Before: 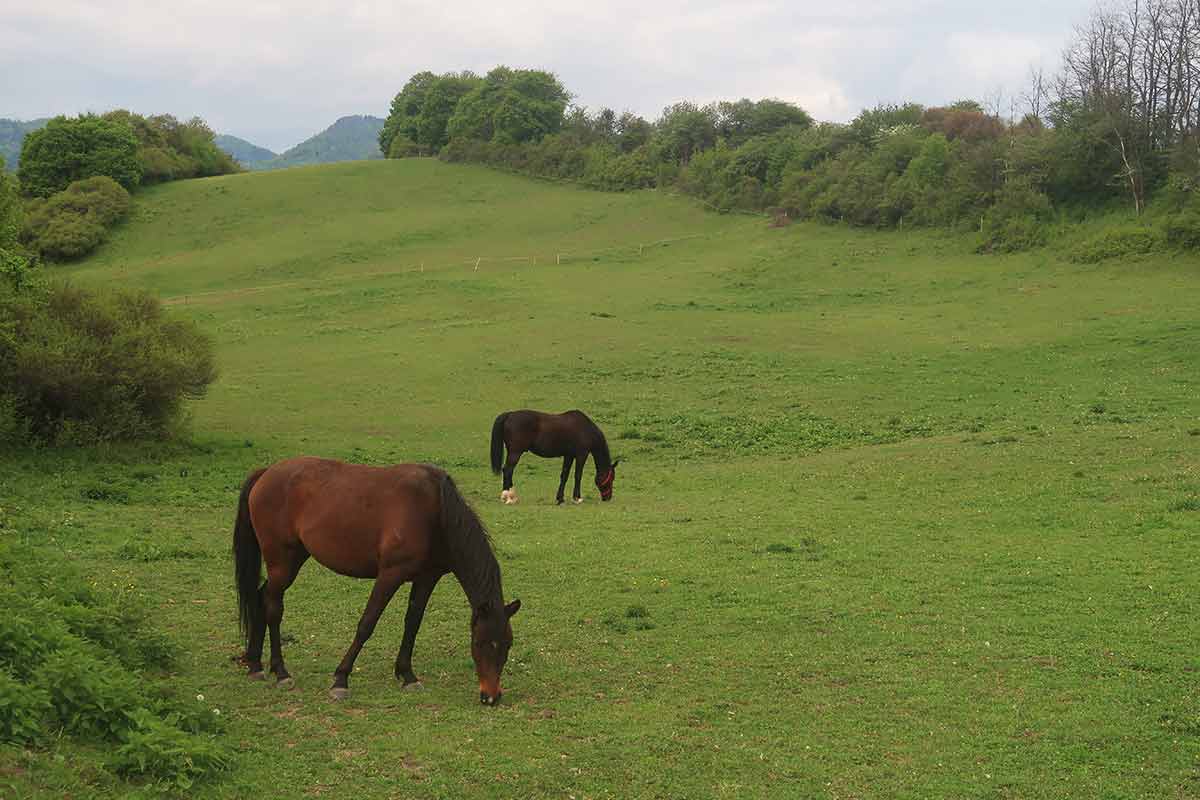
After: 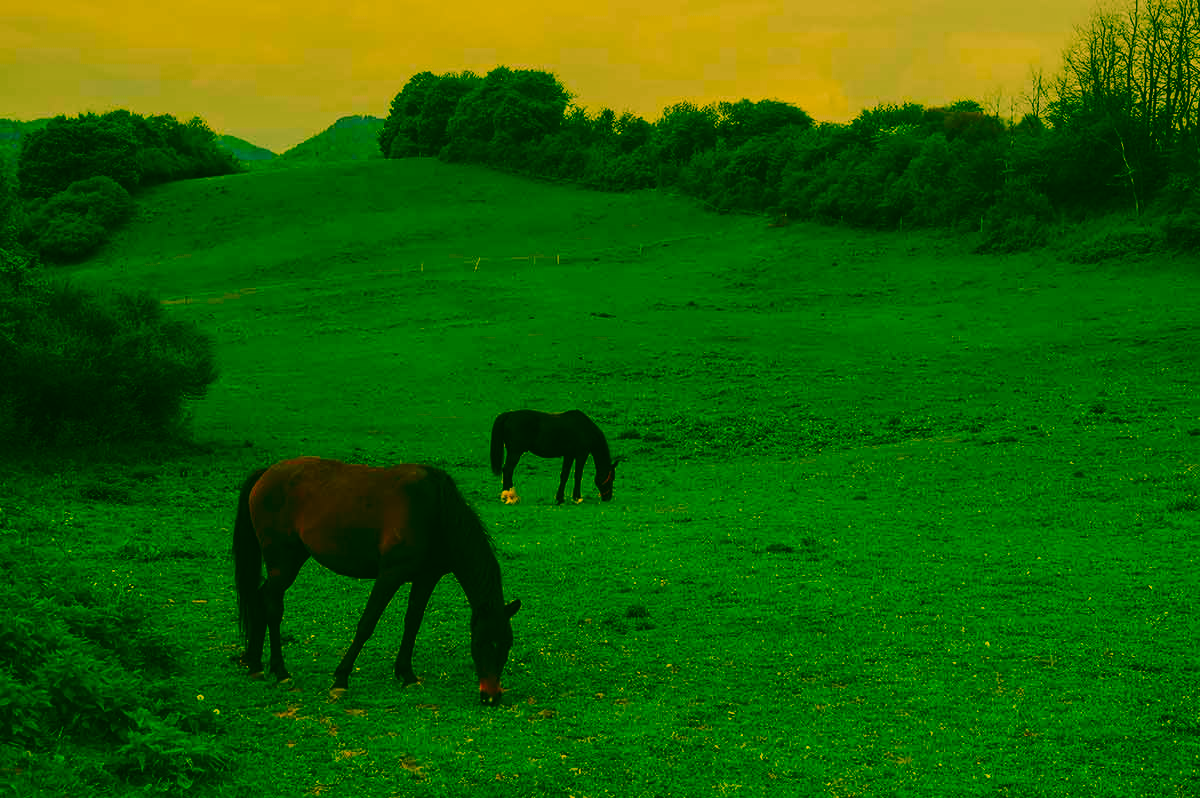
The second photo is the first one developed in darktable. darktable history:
exposure: exposure -1 EV, compensate highlight preservation false
local contrast: on, module defaults
color correction: highlights a* 10.44, highlights b* 30.04, shadows a* 2.73, shadows b* 17.51, saturation 1.72
color balance rgb: shadows lift › chroma 2%, shadows lift › hue 219.6°, power › hue 313.2°, highlights gain › chroma 3%, highlights gain › hue 75.6°, global offset › luminance 0.5%, perceptual saturation grading › global saturation 15.33%, perceptual saturation grading › highlights -19.33%, perceptual saturation grading › shadows 20%, global vibrance 20%
crop: top 0.05%, bottom 0.098%
color balance: lift [1.005, 0.99, 1.007, 1.01], gamma [1, 1.034, 1.032, 0.966], gain [0.873, 1.055, 1.067, 0.933]
graduated density: on, module defaults
tone curve: curves: ch0 [(0, 0) (0.003, 0.002) (0.011, 0.008) (0.025, 0.017) (0.044, 0.027) (0.069, 0.037) (0.1, 0.052) (0.136, 0.074) (0.177, 0.11) (0.224, 0.155) (0.277, 0.237) (0.335, 0.34) (0.399, 0.467) (0.468, 0.584) (0.543, 0.683) (0.623, 0.762) (0.709, 0.827) (0.801, 0.888) (0.898, 0.947) (1, 1)], preserve colors none
